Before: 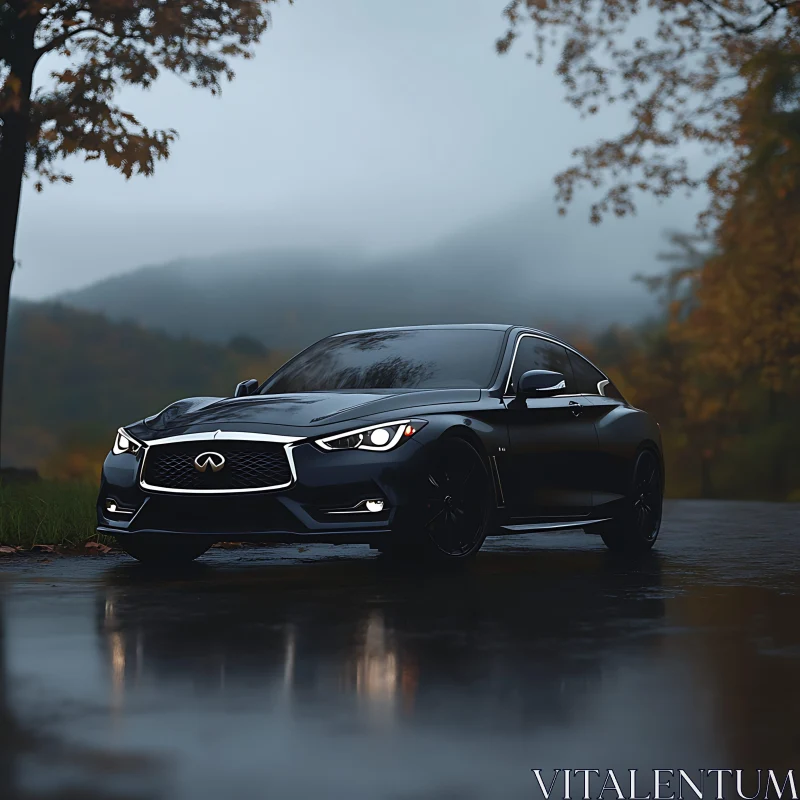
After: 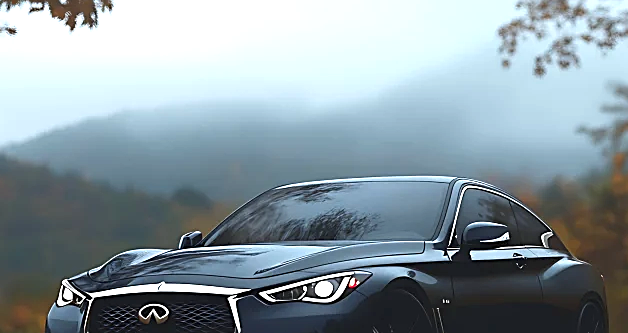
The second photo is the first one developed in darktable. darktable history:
exposure: black level correction 0, exposure 1 EV, compensate highlight preservation false
crop: left 7.125%, top 18.51%, right 14.255%, bottom 39.842%
color zones: curves: ch1 [(0.309, 0.524) (0.41, 0.329) (0.508, 0.509)]; ch2 [(0.25, 0.457) (0.75, 0.5)]
sharpen: on, module defaults
